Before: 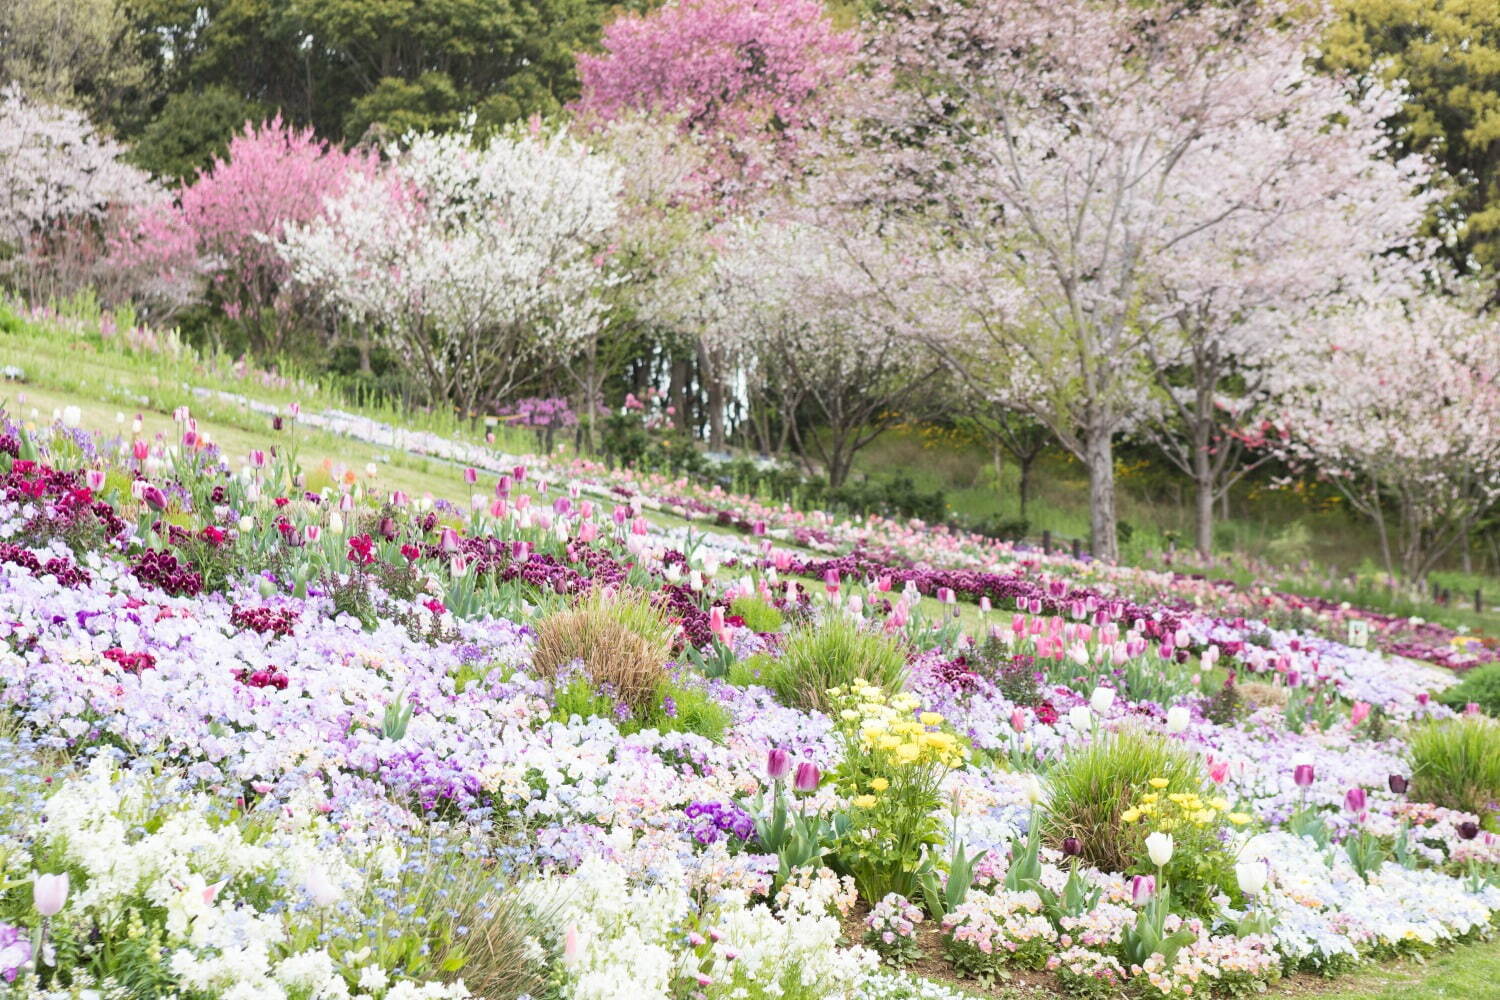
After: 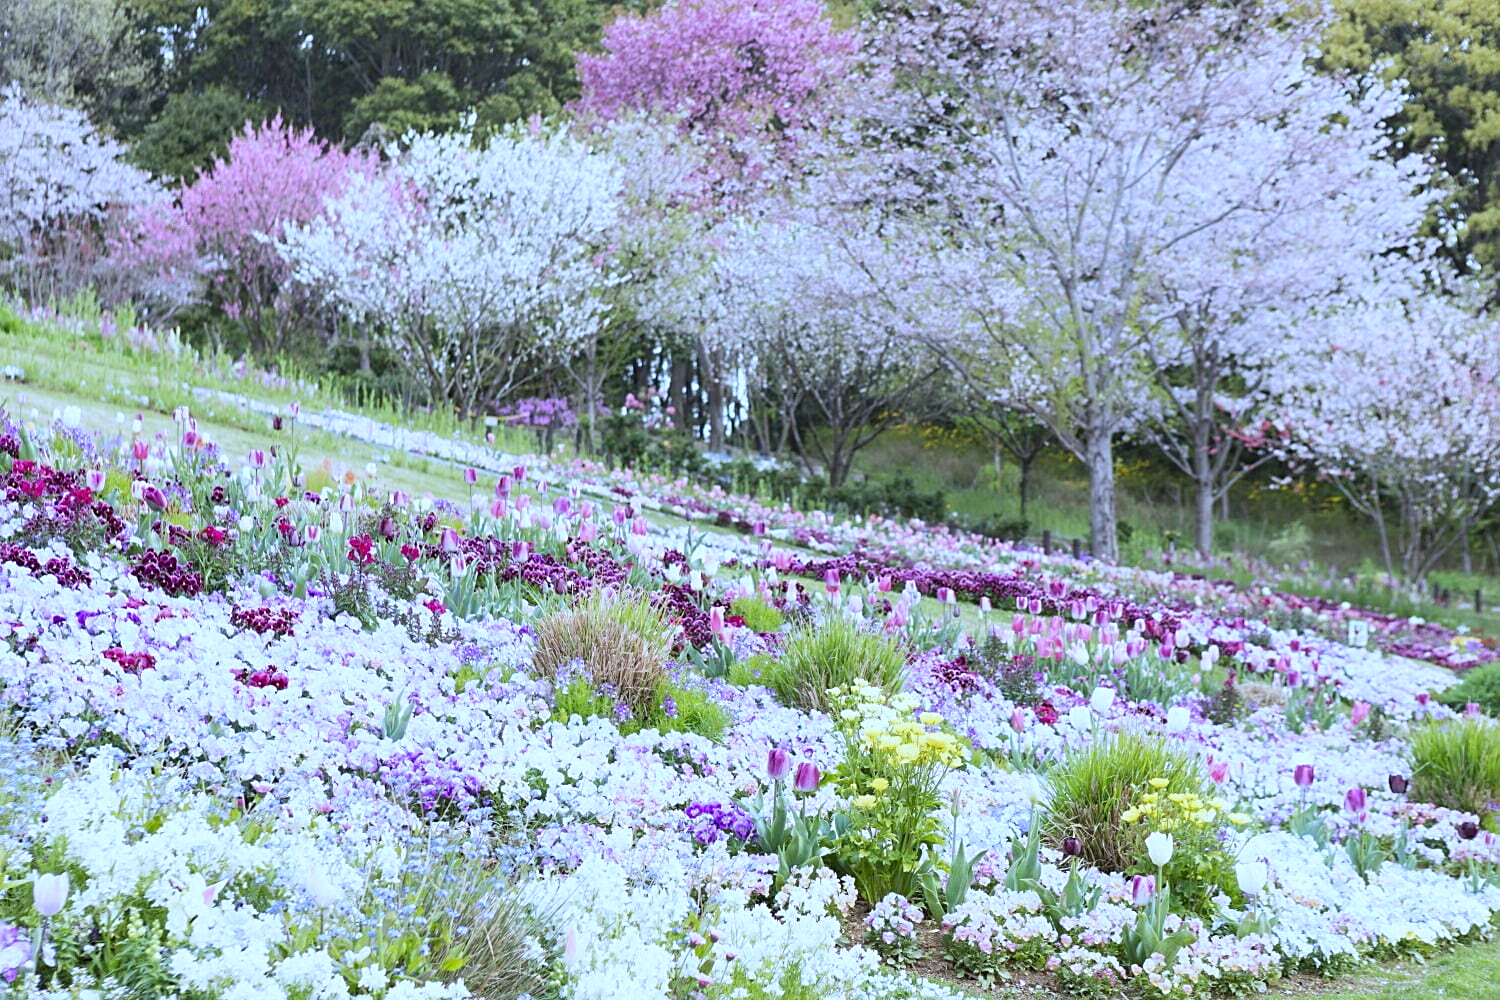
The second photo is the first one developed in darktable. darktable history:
white balance: red 0.871, blue 1.249
sharpen: on, module defaults
